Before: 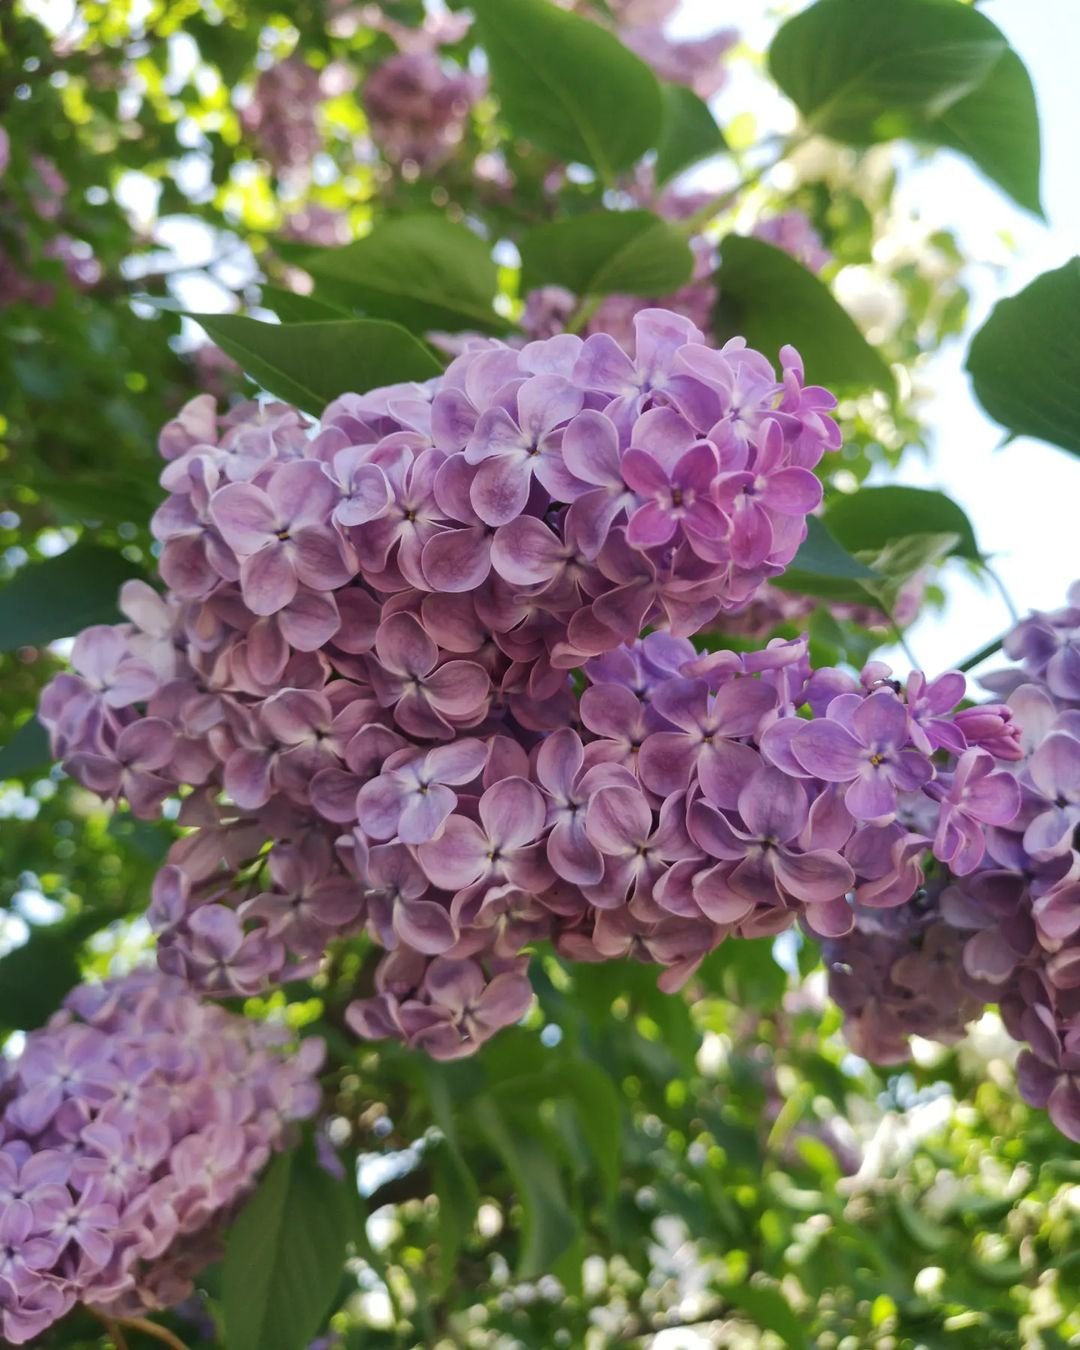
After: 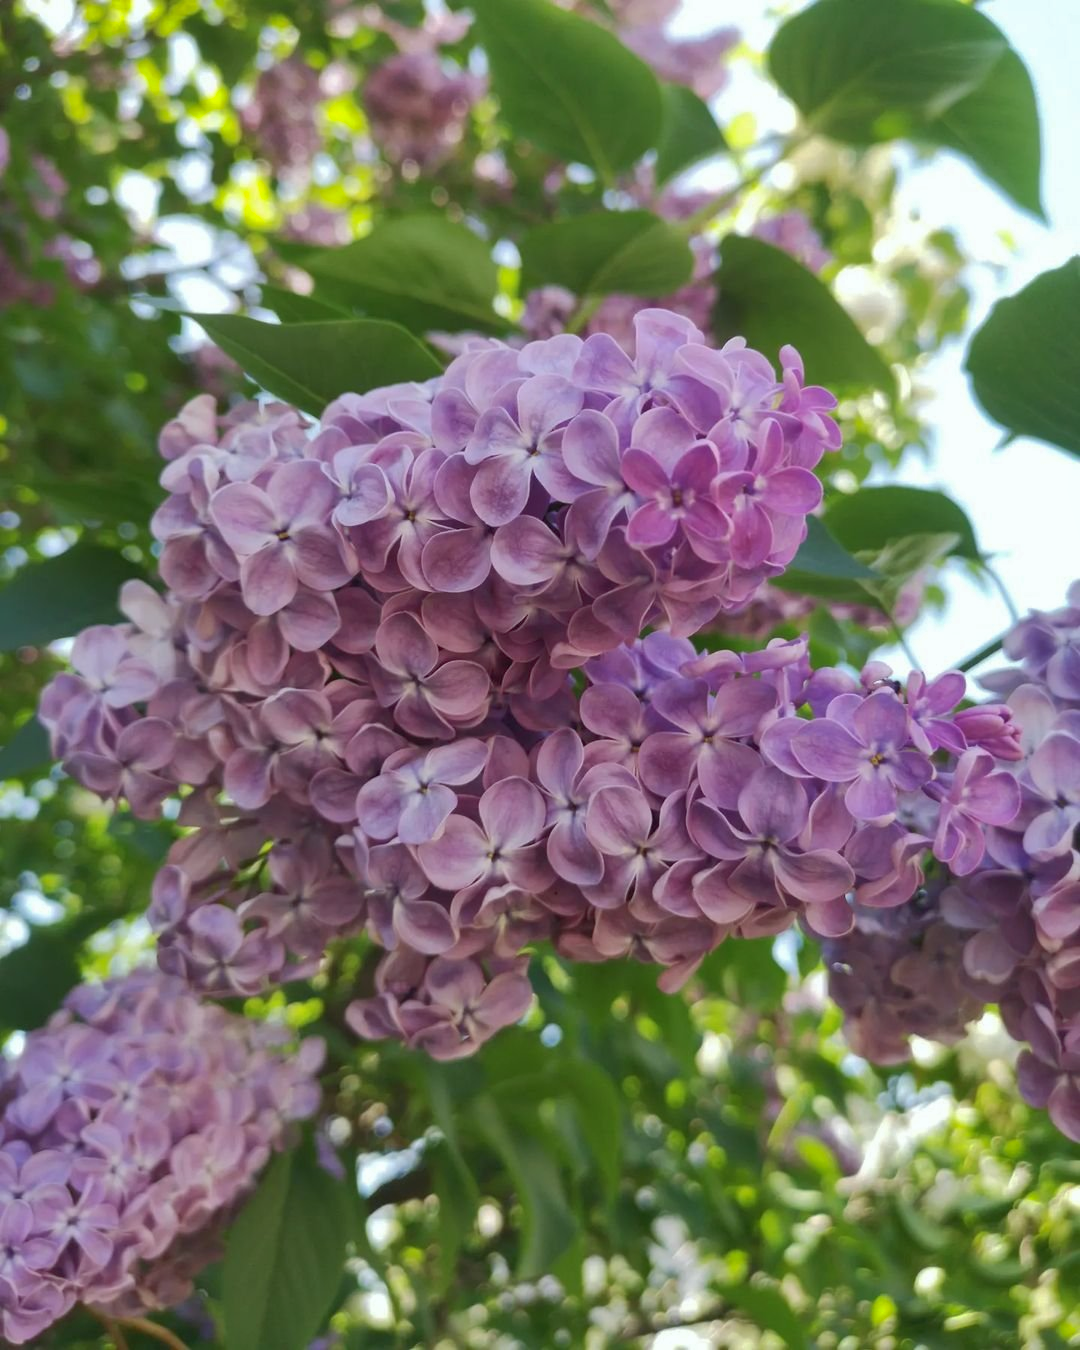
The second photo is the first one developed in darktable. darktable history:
white balance: red 0.978, blue 0.999
shadows and highlights: on, module defaults
